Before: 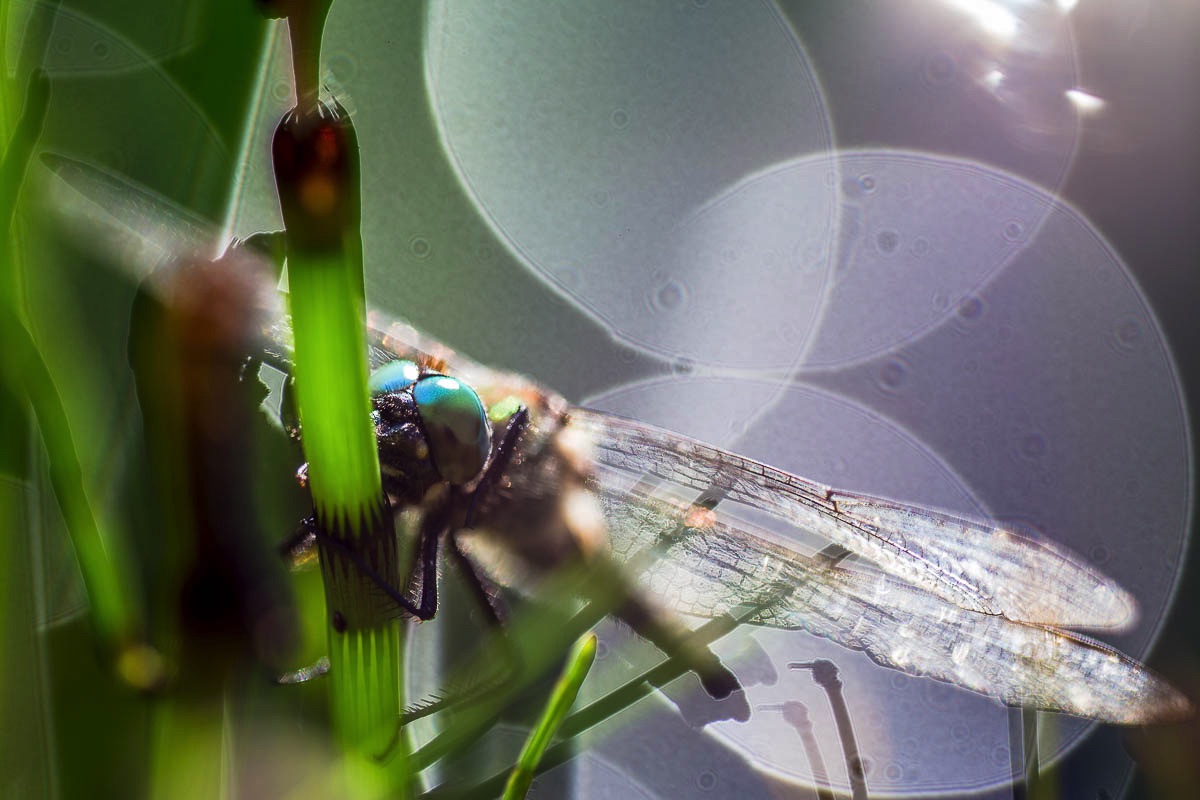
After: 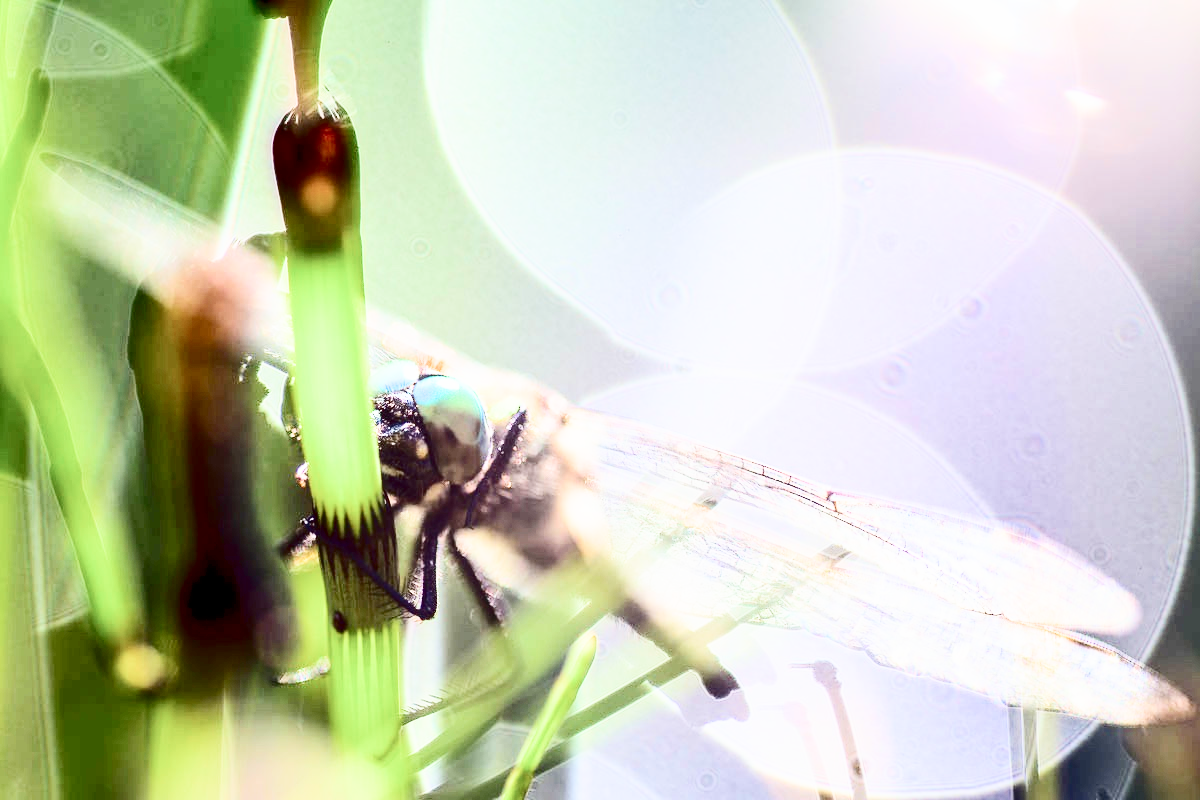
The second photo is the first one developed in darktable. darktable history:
filmic rgb: middle gray luminance 4.29%, black relative exposure -13 EV, white relative exposure 5 EV, threshold 6 EV, target black luminance 0%, hardness 5.19, latitude 59.69%, contrast 0.767, highlights saturation mix 5%, shadows ↔ highlights balance 25.95%, add noise in highlights 0, color science v3 (2019), use custom middle-gray values true, iterations of high-quality reconstruction 0, contrast in highlights soft, enable highlight reconstruction true
contrast brightness saturation: contrast 0.5, saturation -0.1
